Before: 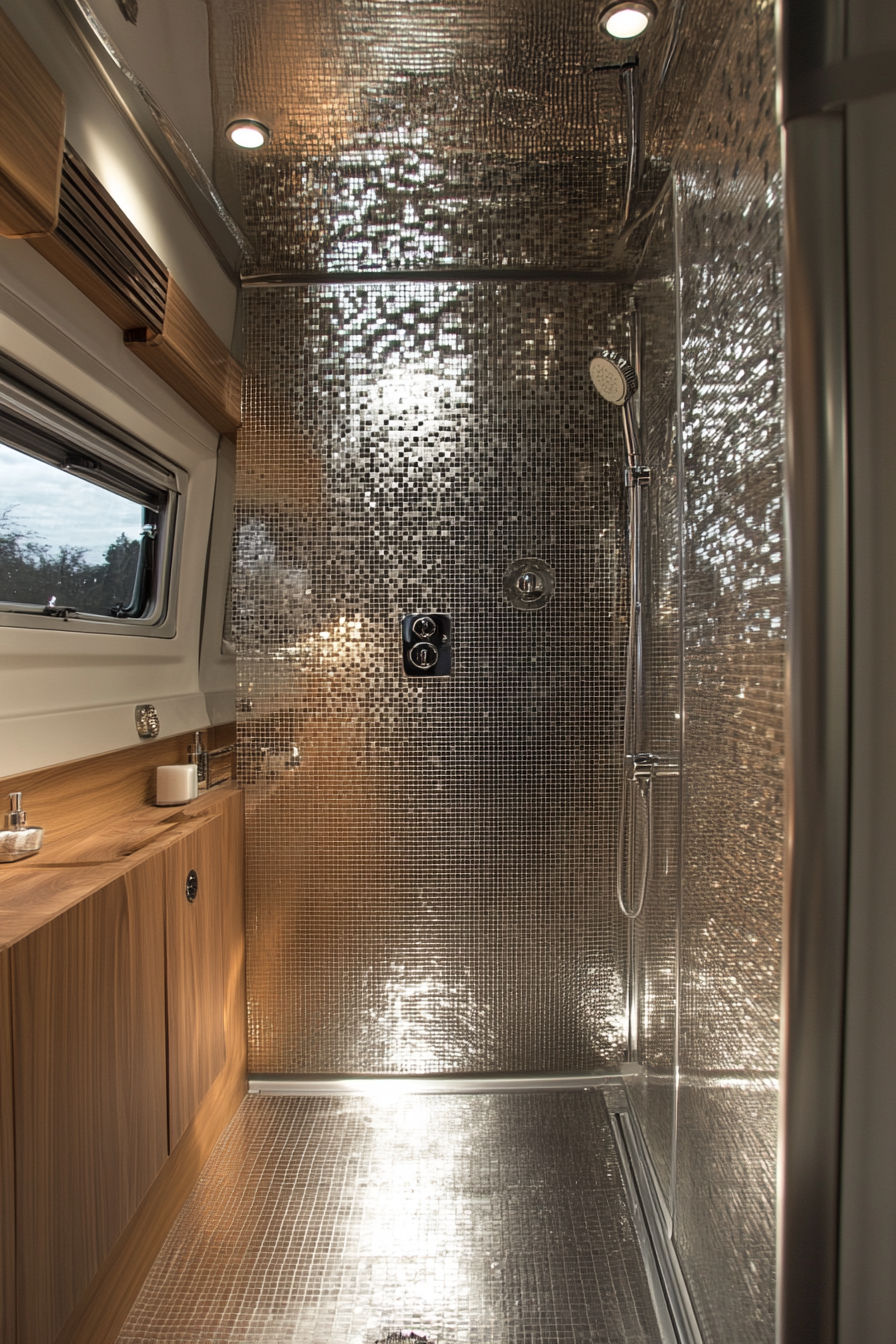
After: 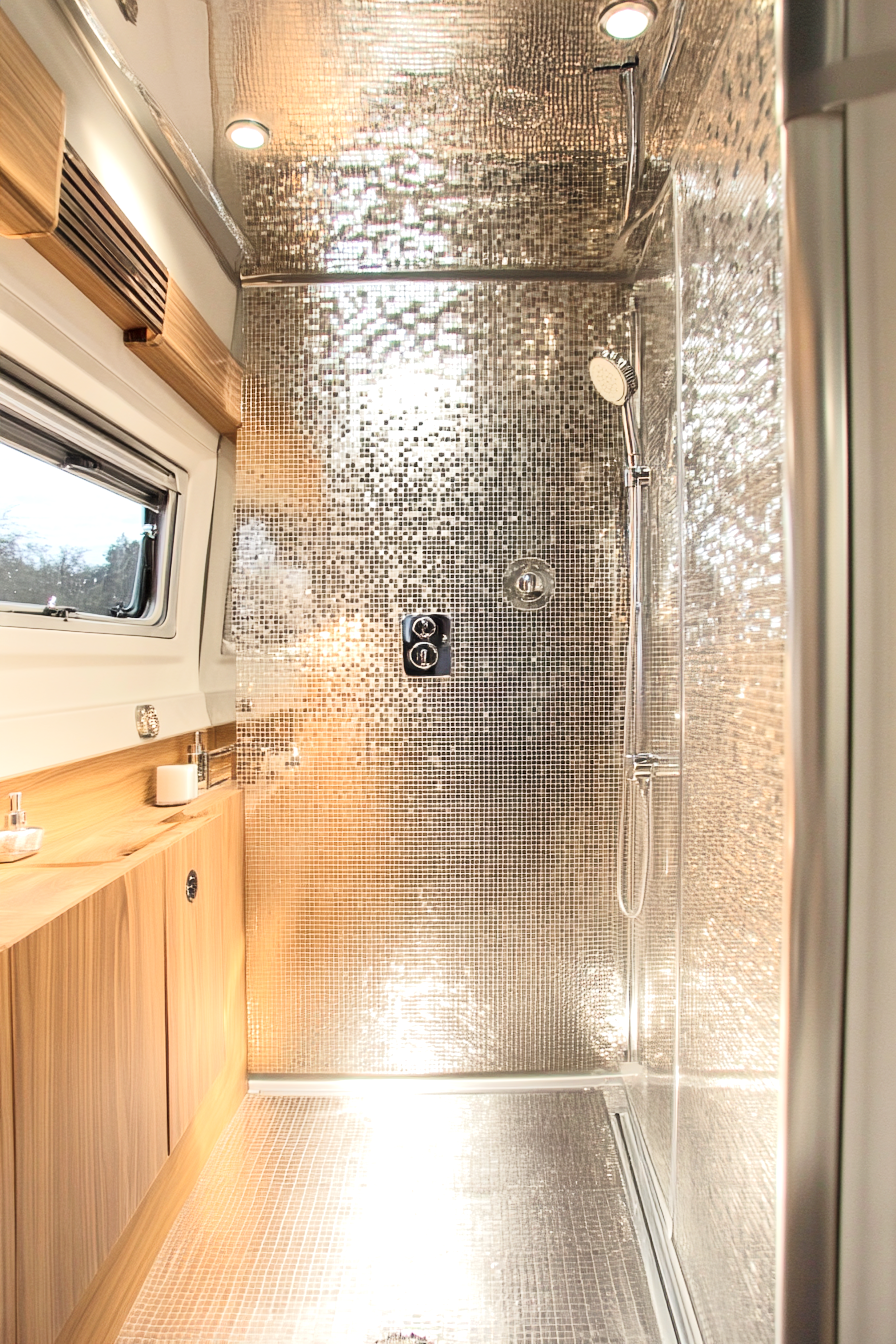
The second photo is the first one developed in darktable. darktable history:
tone equalizer: -8 EV 1.97 EV, -7 EV 1.96 EV, -6 EV 1.97 EV, -5 EV 1.99 EV, -4 EV 1.97 EV, -3 EV 1.47 EV, -2 EV 0.972 EV, -1 EV 0.49 EV, edges refinement/feathering 500, mask exposure compensation -1.57 EV, preserve details no
tone curve: curves: ch0 [(0, 0) (0.004, 0.001) (0.133, 0.112) (0.325, 0.362) (0.832, 0.893) (1, 1)], preserve colors none
